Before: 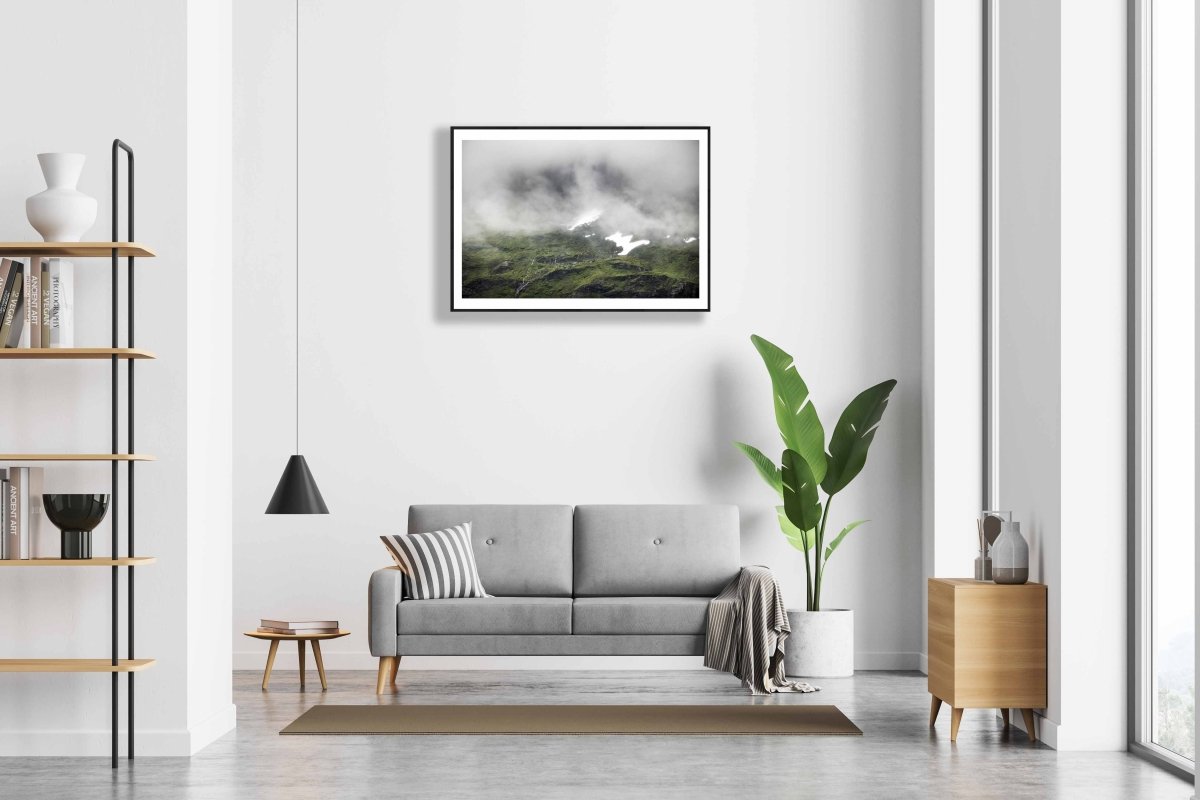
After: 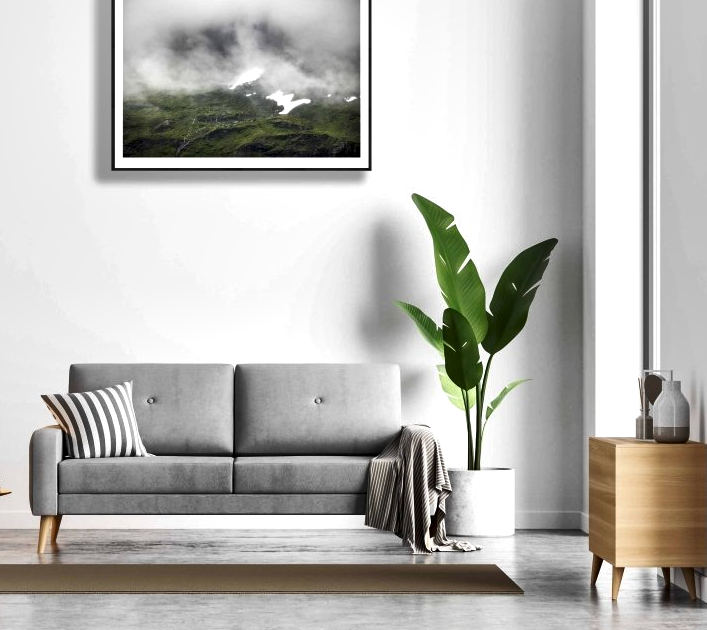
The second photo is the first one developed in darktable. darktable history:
local contrast: mode bilateral grid, contrast 44, coarseness 68, detail 213%, midtone range 0.2
crop and rotate: left 28.303%, top 17.694%, right 12.768%, bottom 3.546%
